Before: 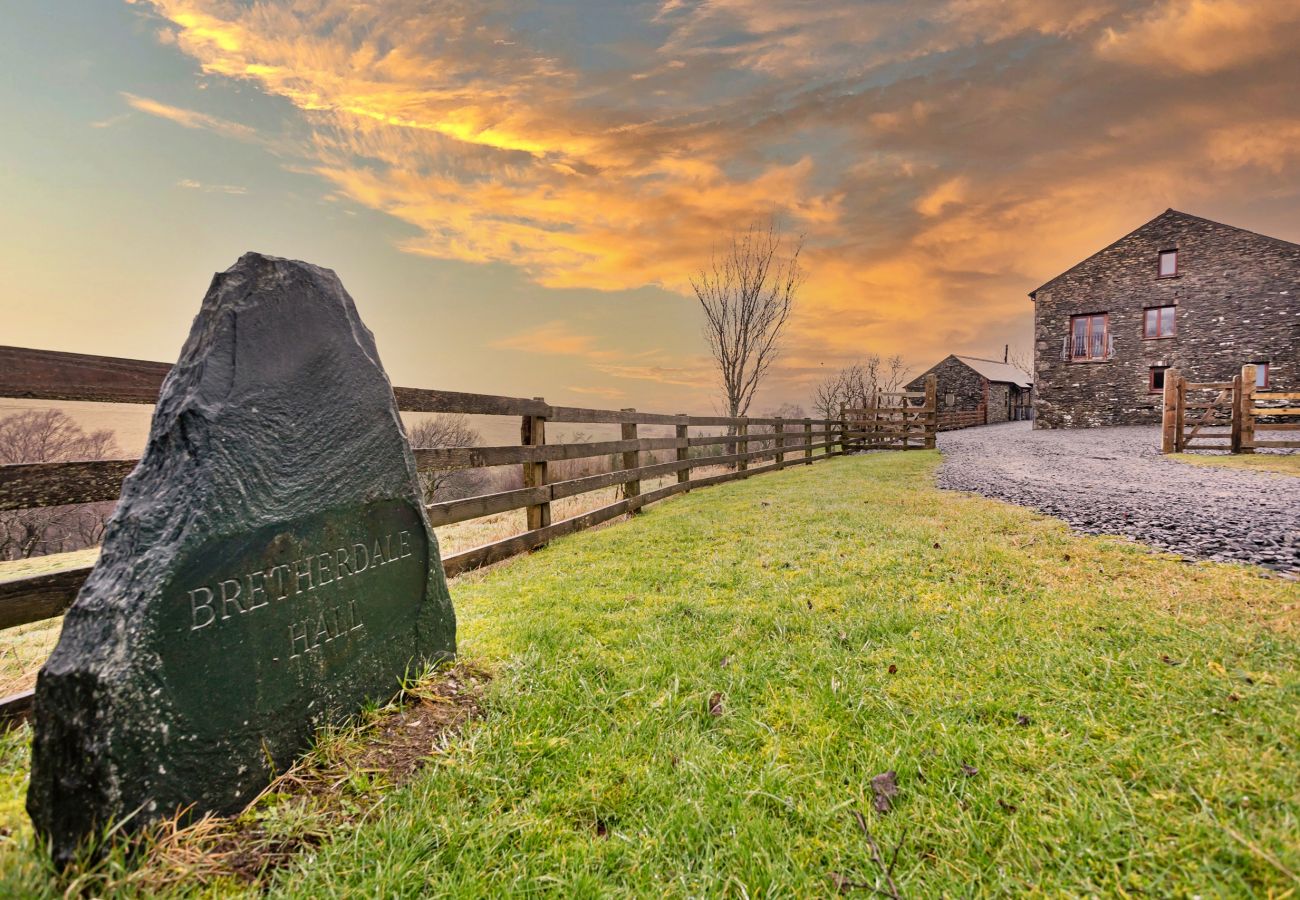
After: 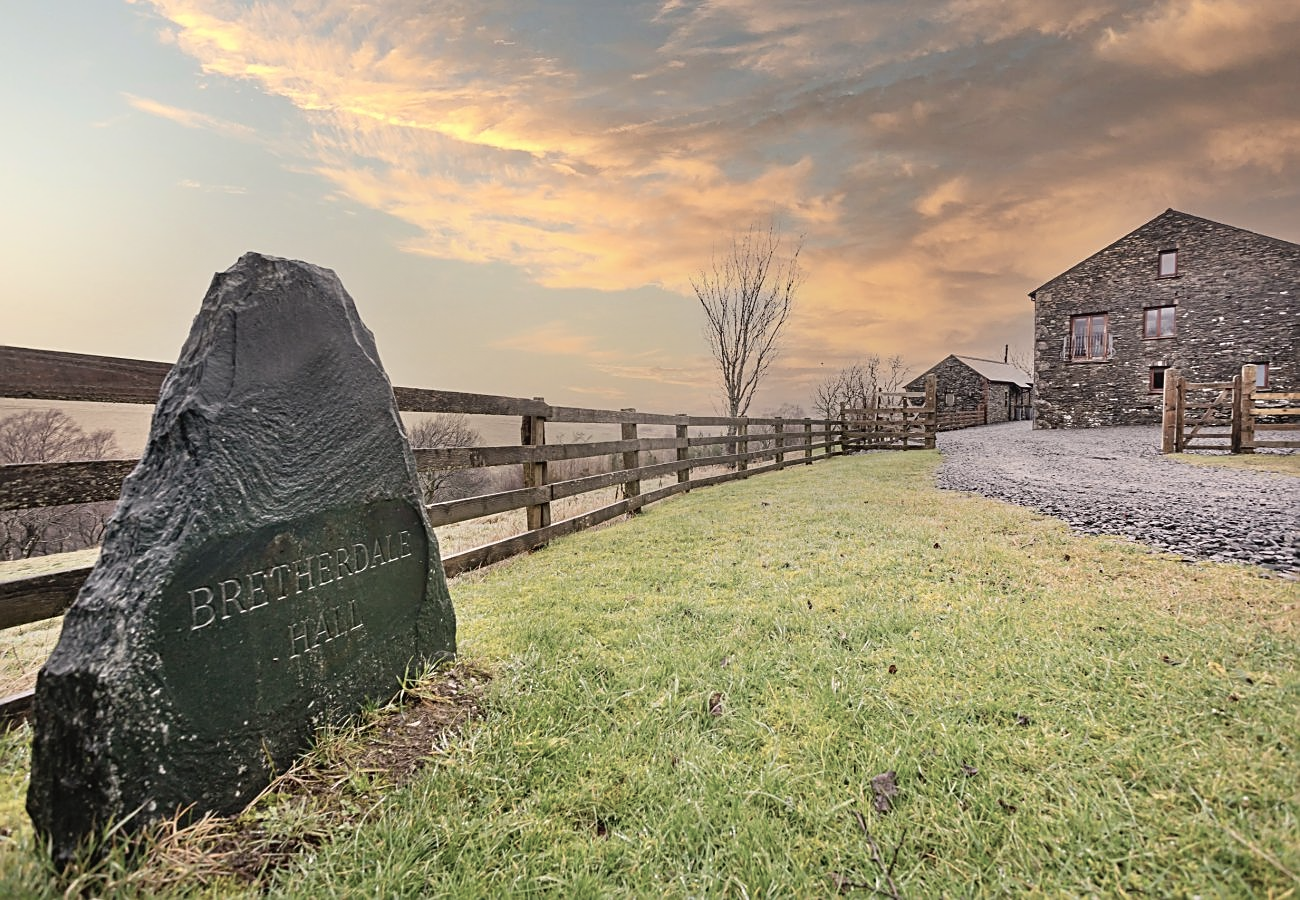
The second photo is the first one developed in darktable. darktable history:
sharpen: on, module defaults
contrast brightness saturation: contrast -0.052, saturation -0.391
shadows and highlights: shadows -21.01, highlights 99.27, soften with gaussian
